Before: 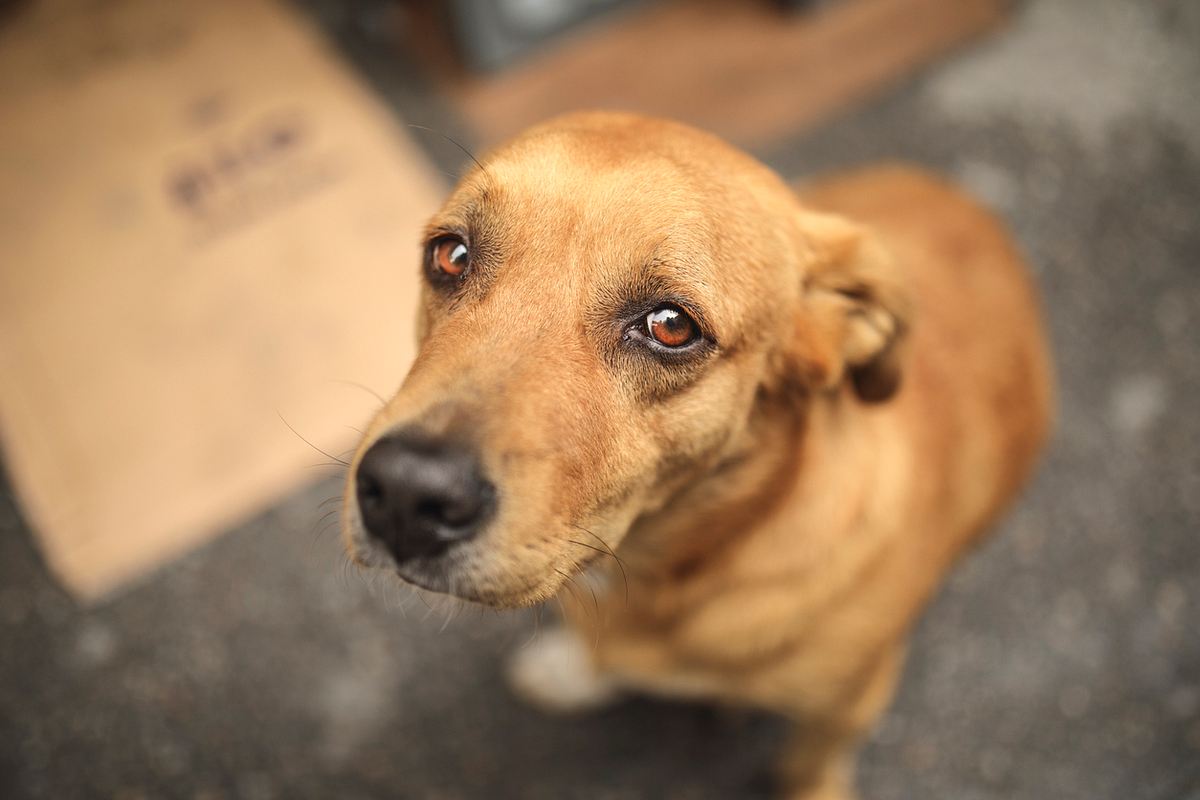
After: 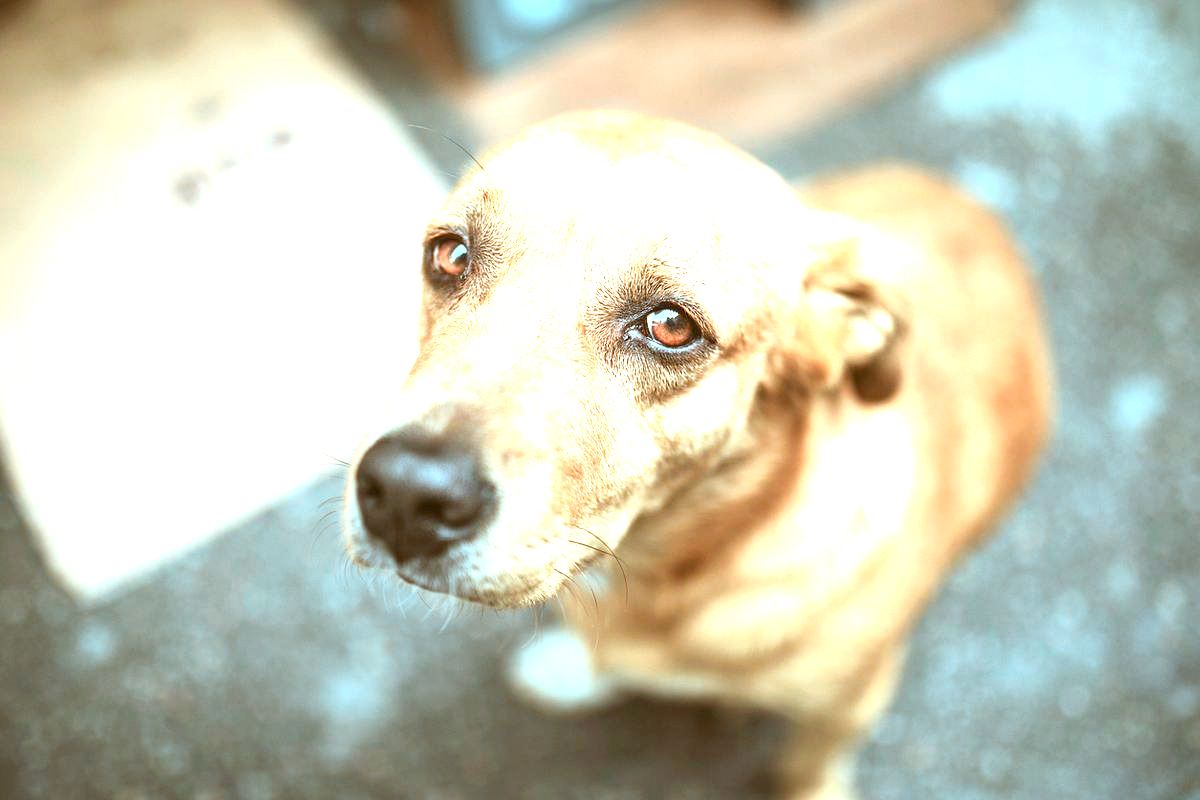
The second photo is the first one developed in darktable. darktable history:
color correction: highlights a* -14.62, highlights b* -16.22, shadows a* 10.12, shadows b* 29.4
color calibration: illuminant F (fluorescent), F source F9 (Cool White Deluxe 4150 K) – high CRI, x 0.374, y 0.373, temperature 4158.34 K
exposure: black level correction 0, exposure 1.675 EV, compensate exposure bias true, compensate highlight preservation false
